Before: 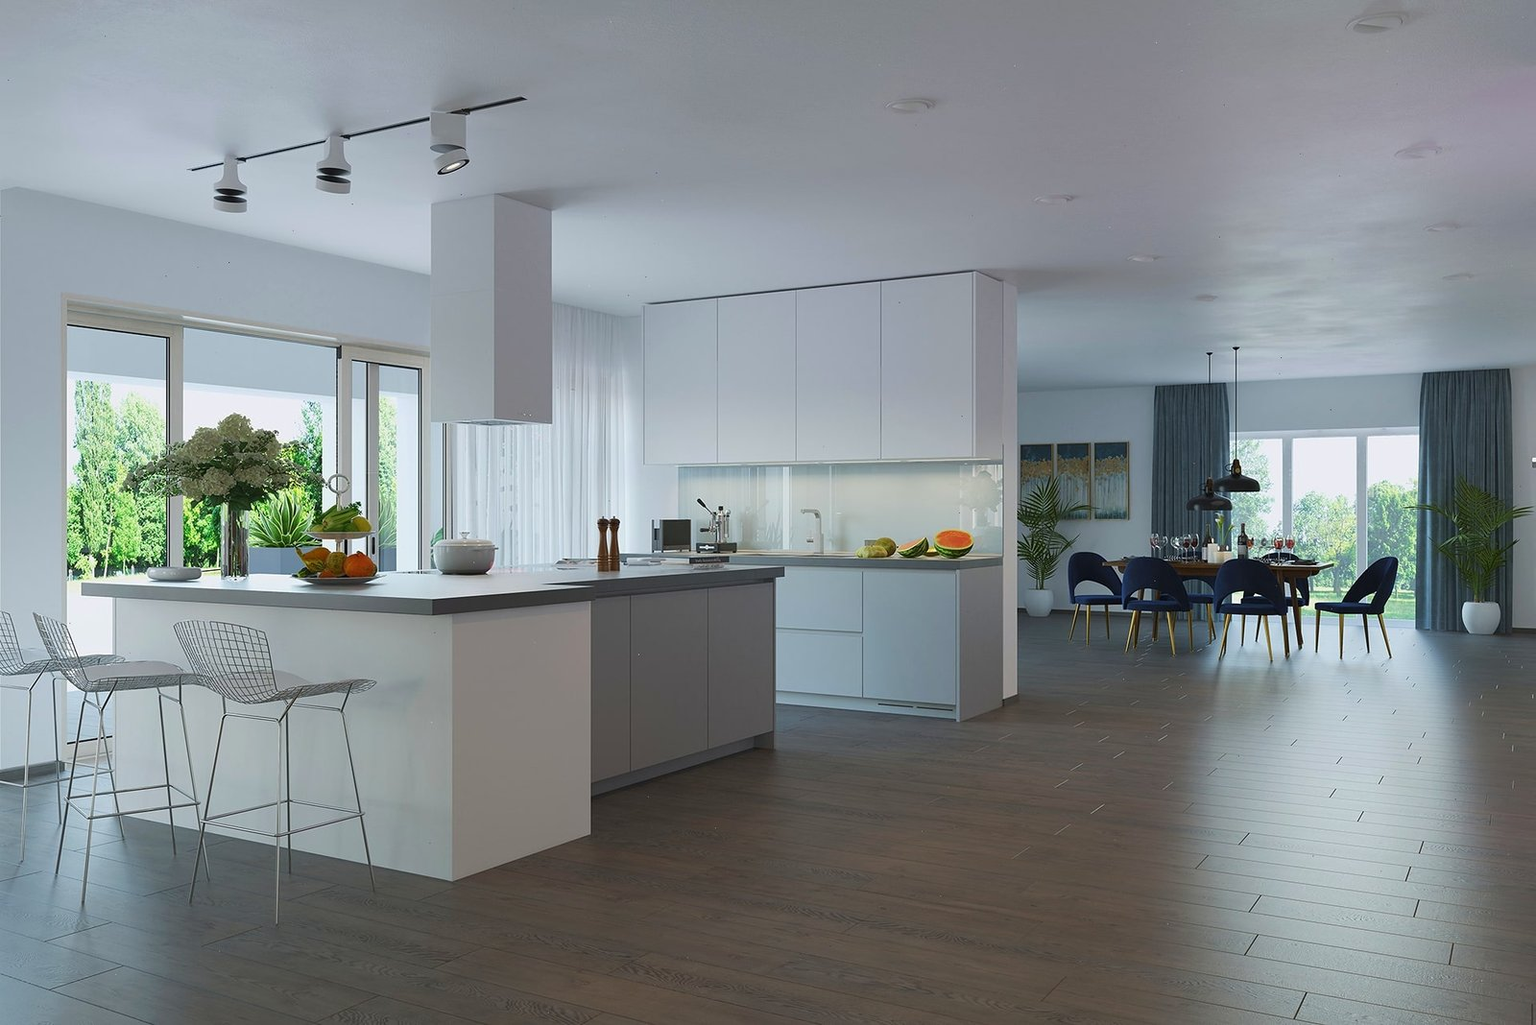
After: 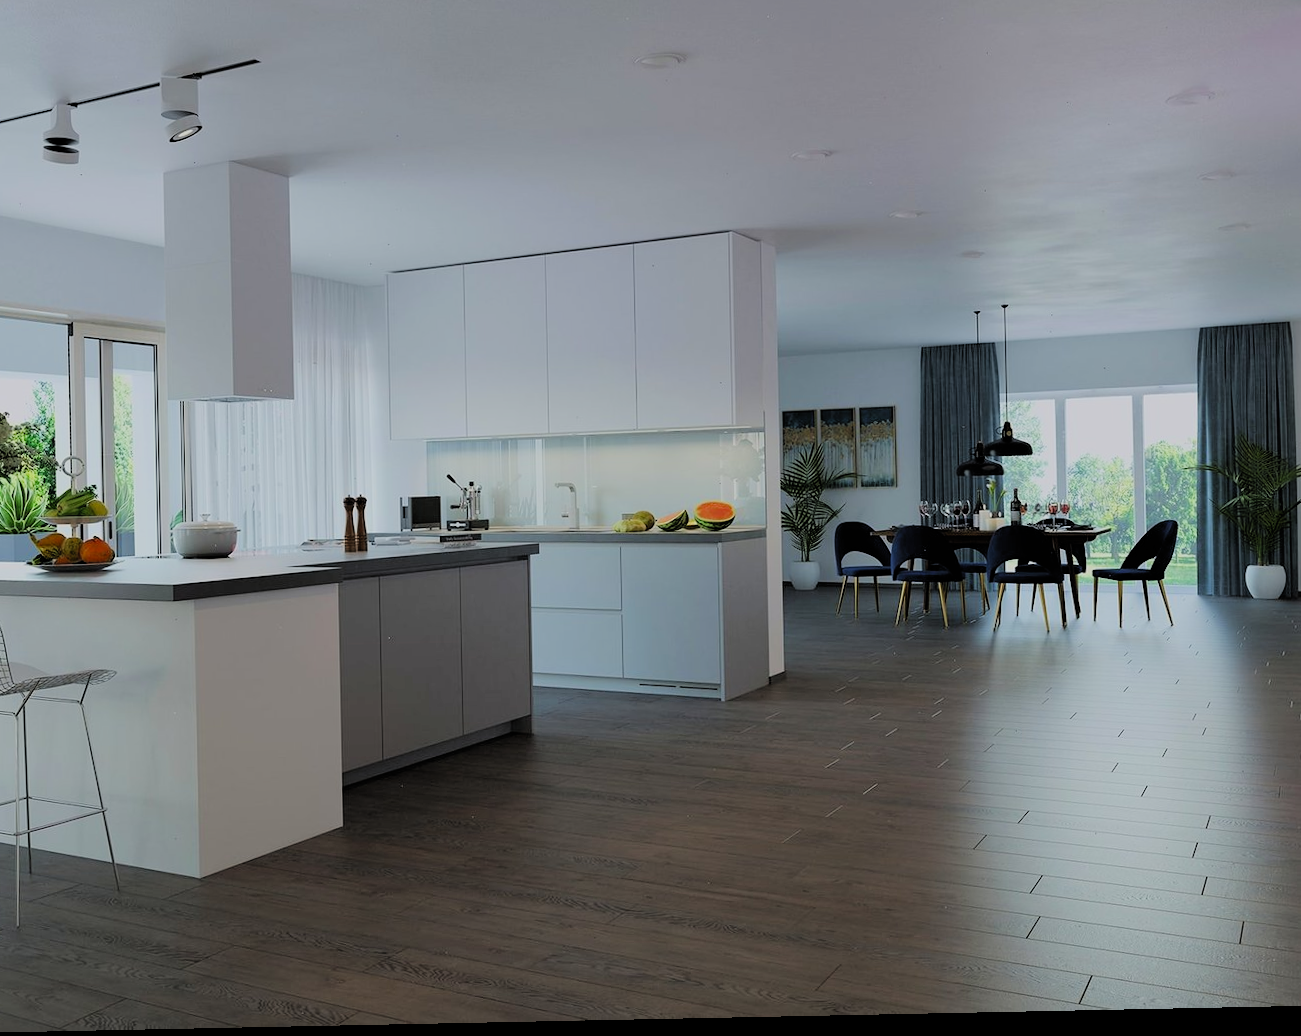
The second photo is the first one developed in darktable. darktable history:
rotate and perspective: rotation -1.17°, automatic cropping off
crop and rotate: left 17.959%, top 5.771%, right 1.742%
filmic rgb: black relative exposure -4.58 EV, white relative exposure 4.8 EV, threshold 3 EV, hardness 2.36, latitude 36.07%, contrast 1.048, highlights saturation mix 1.32%, shadows ↔ highlights balance 1.25%, color science v4 (2020), enable highlight reconstruction true
